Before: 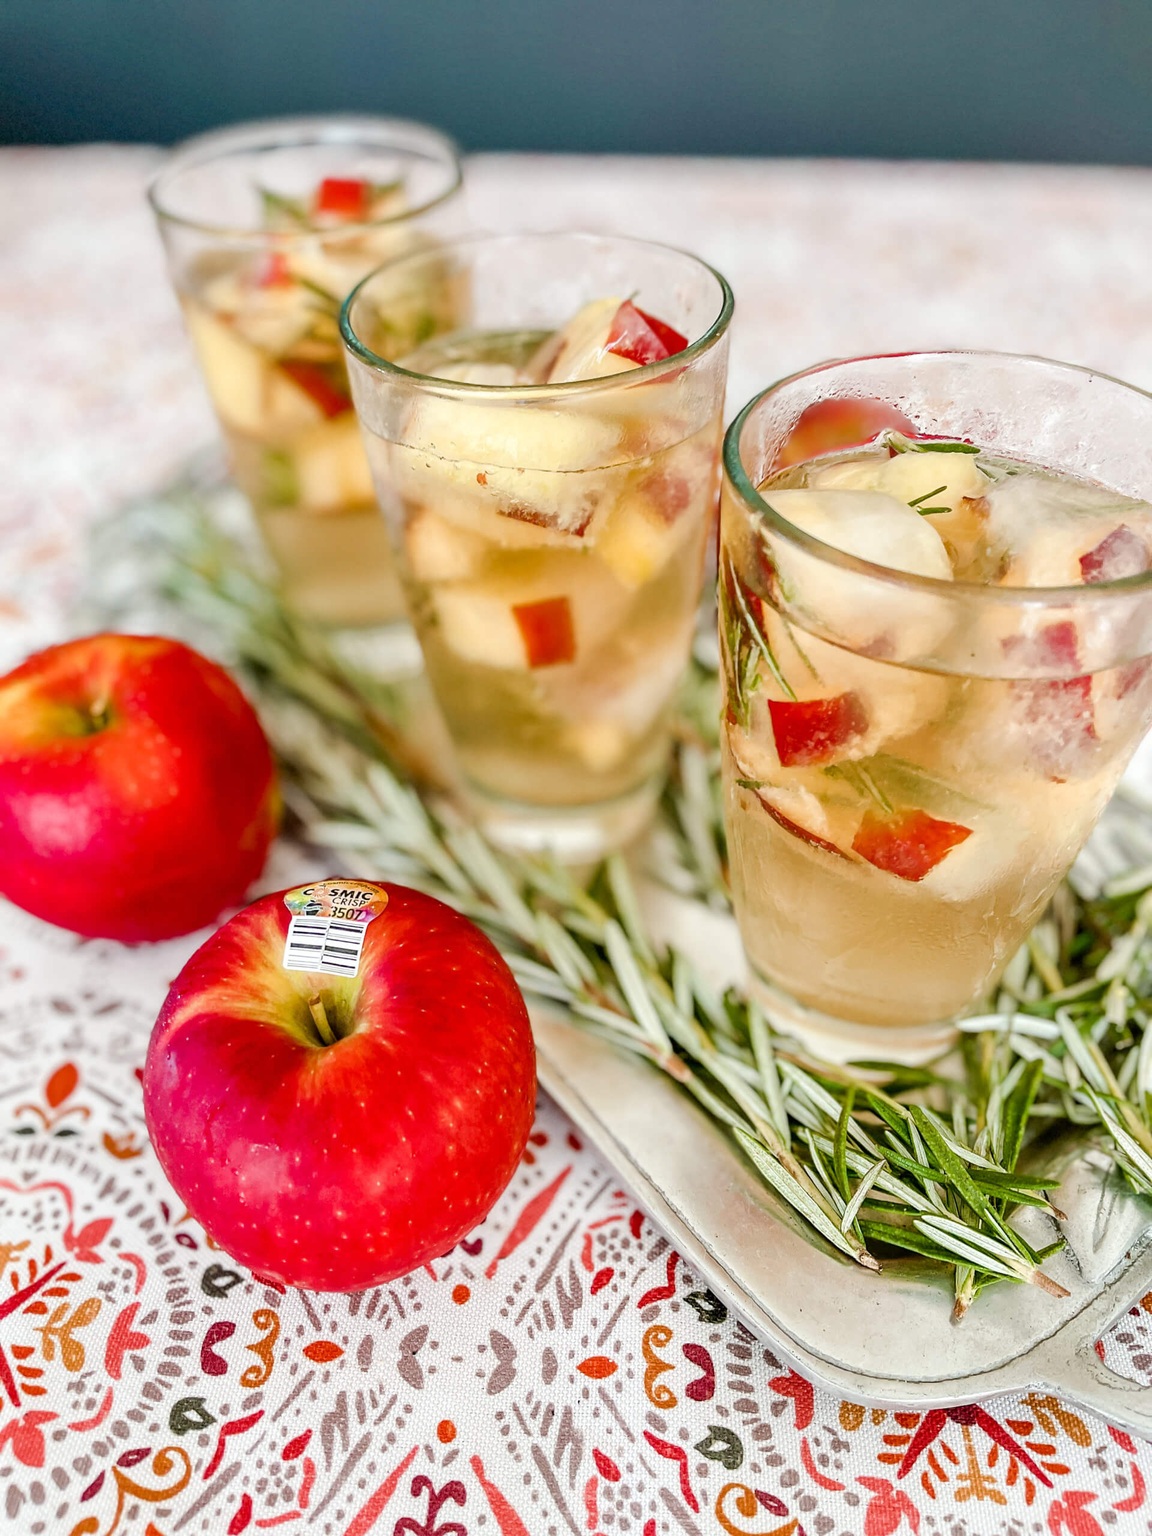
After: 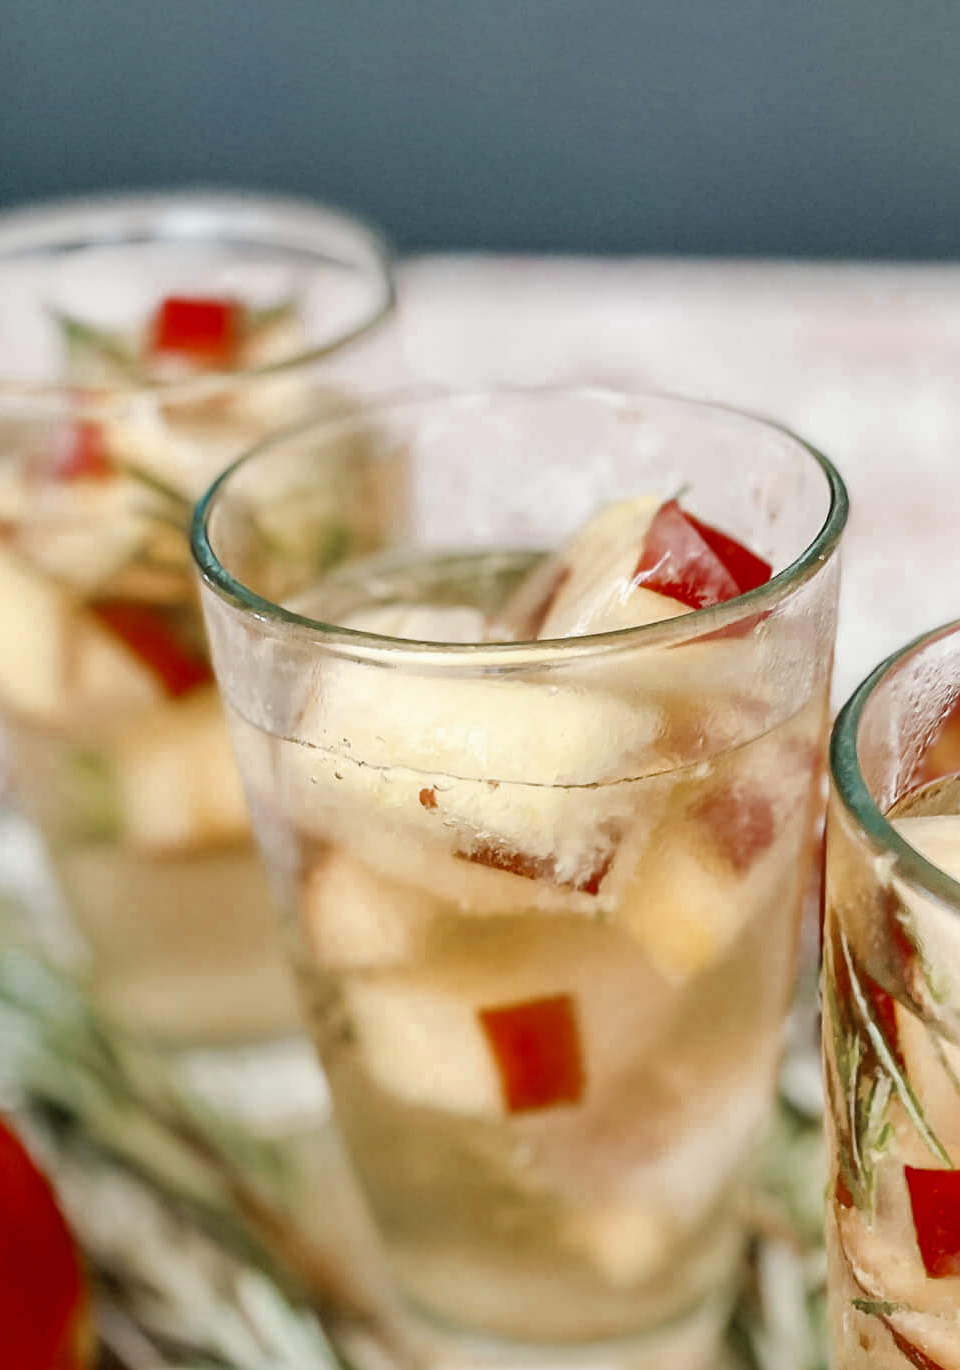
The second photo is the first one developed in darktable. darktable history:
crop: left 19.556%, right 30.401%, bottom 46.458%
color zones: curves: ch0 [(0, 0.5) (0.125, 0.4) (0.25, 0.5) (0.375, 0.4) (0.5, 0.4) (0.625, 0.6) (0.75, 0.6) (0.875, 0.5)]; ch1 [(0, 0.35) (0.125, 0.45) (0.25, 0.35) (0.375, 0.35) (0.5, 0.35) (0.625, 0.35) (0.75, 0.45) (0.875, 0.35)]; ch2 [(0, 0.6) (0.125, 0.5) (0.25, 0.5) (0.375, 0.6) (0.5, 0.6) (0.625, 0.5) (0.75, 0.5) (0.875, 0.5)]
